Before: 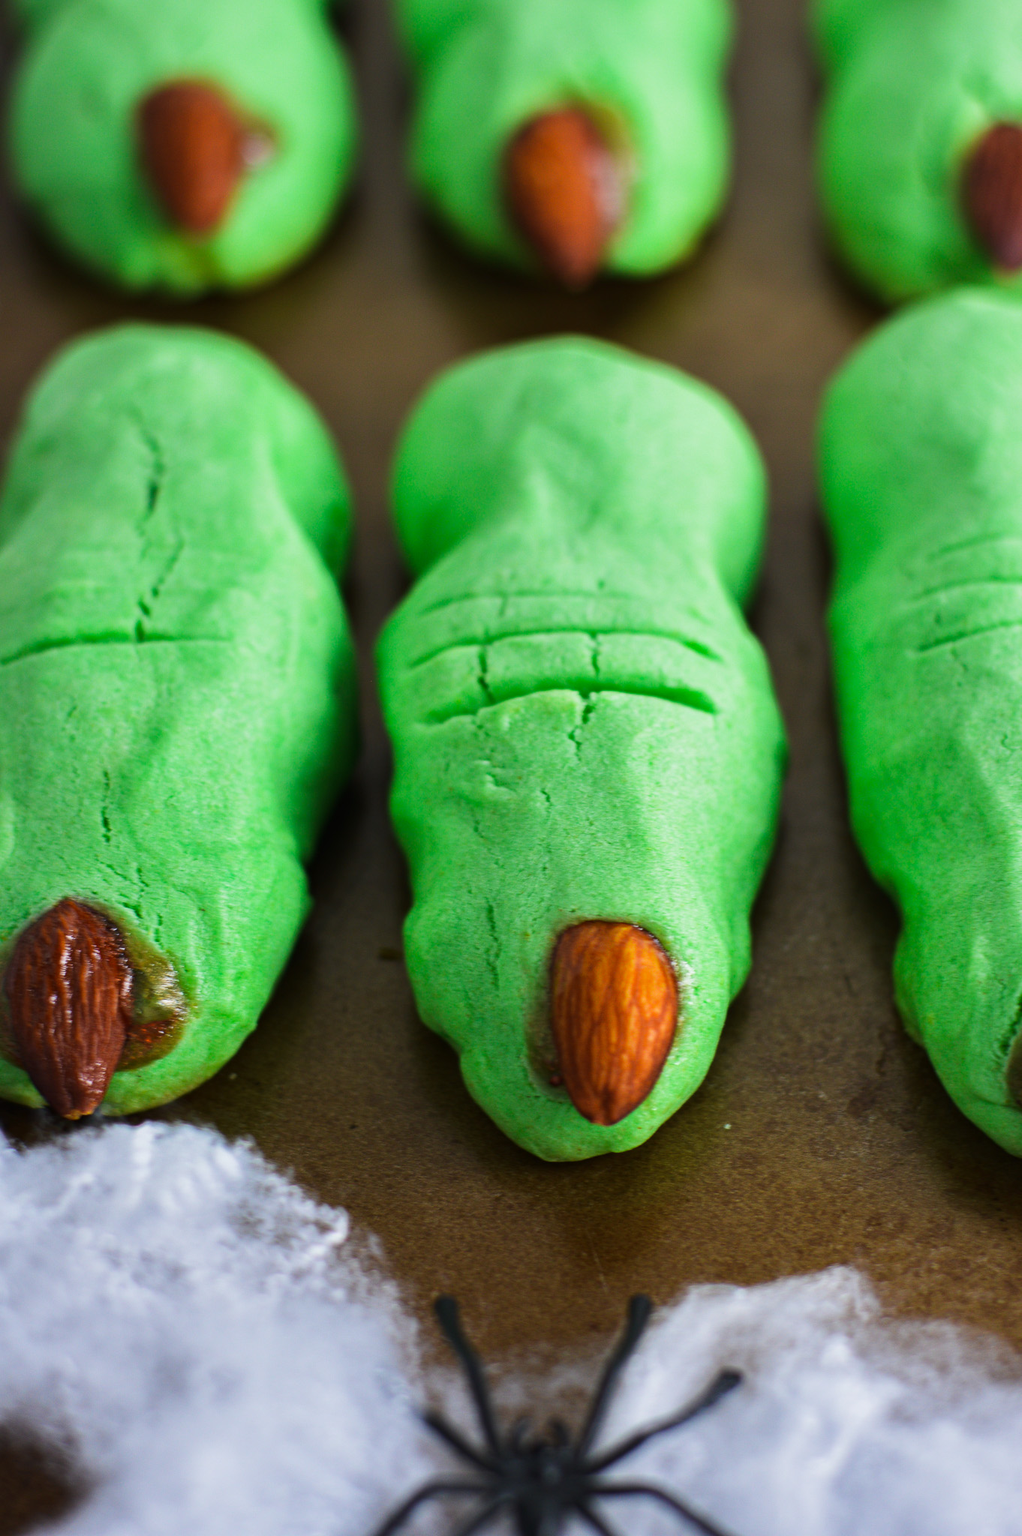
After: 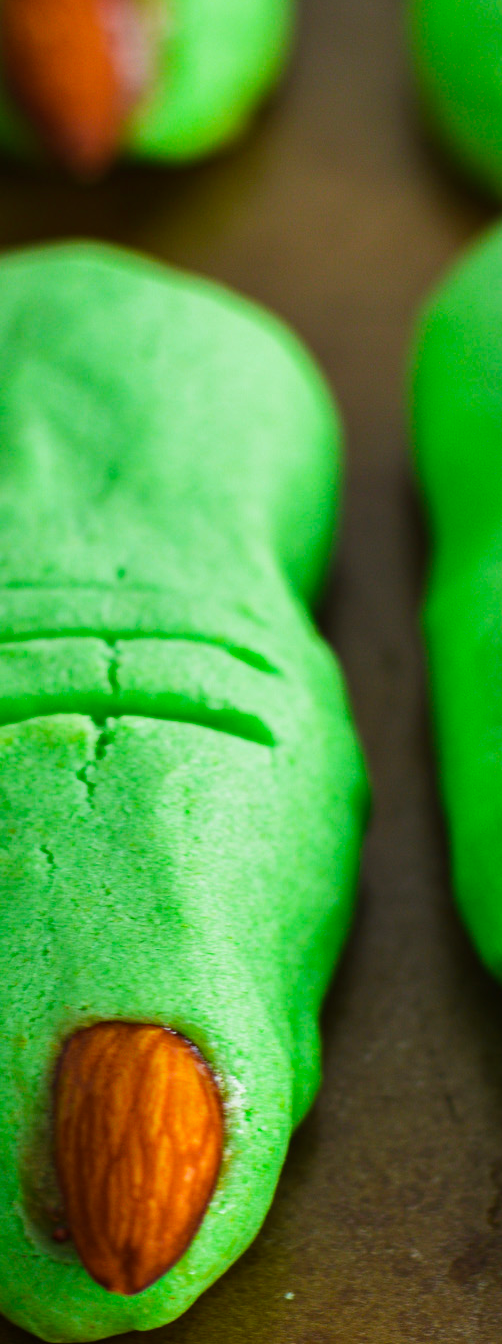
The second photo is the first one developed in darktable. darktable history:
crop and rotate: left 49.936%, top 10.094%, right 13.136%, bottom 24.256%
color balance rgb: linear chroma grading › global chroma 6.48%, perceptual saturation grading › global saturation 12.96%, global vibrance 6.02%
